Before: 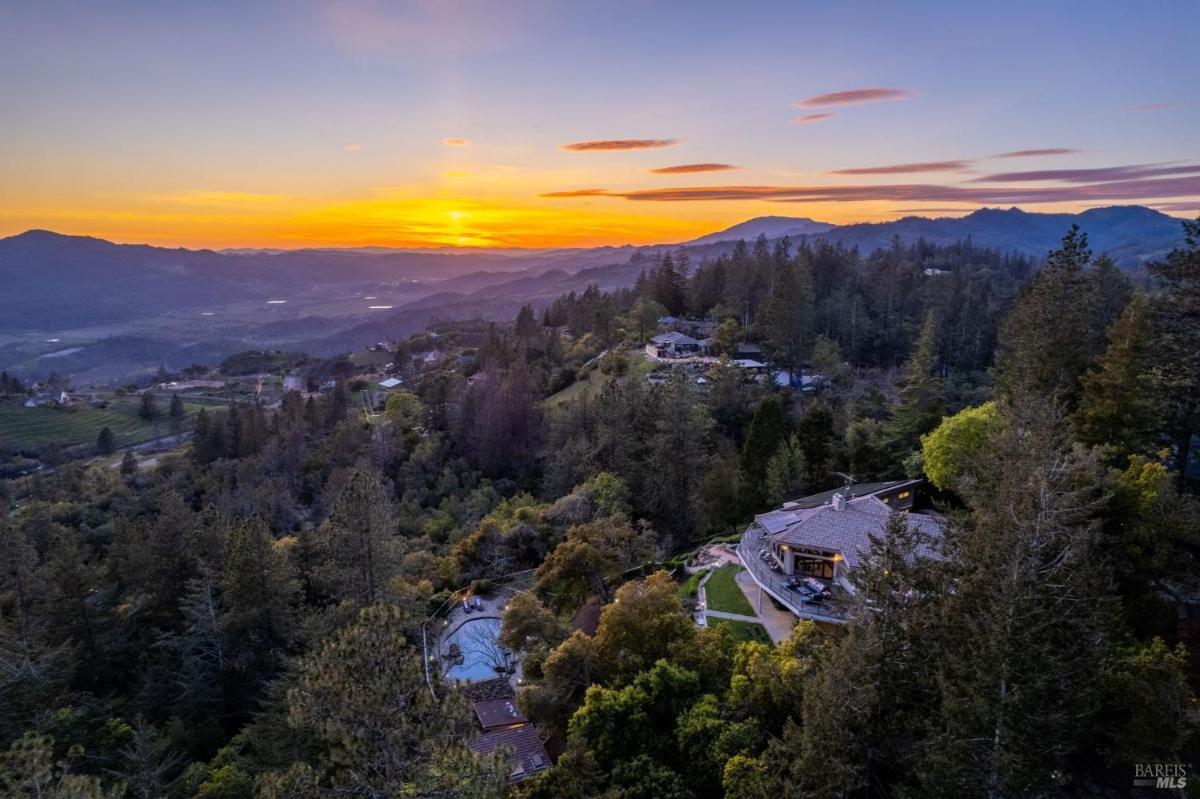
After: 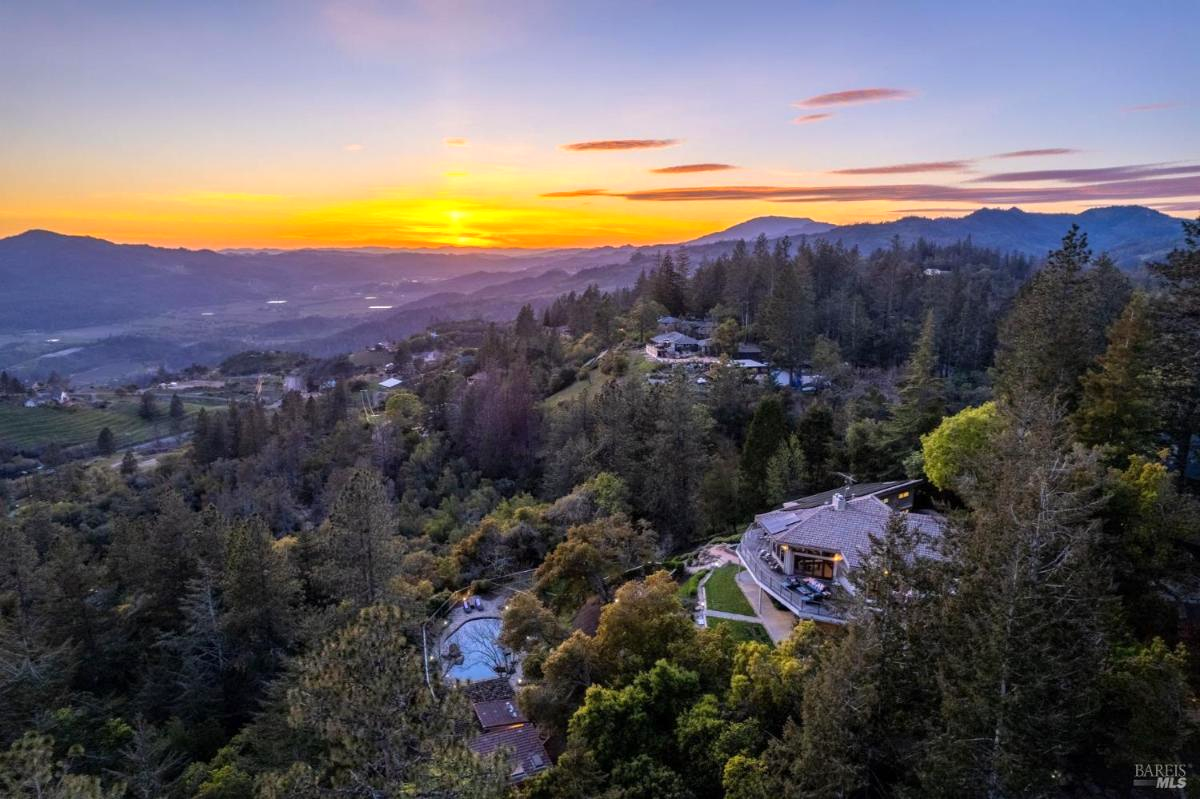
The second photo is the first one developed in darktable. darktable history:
exposure: exposure 0.372 EV, compensate exposure bias true, compensate highlight preservation false
